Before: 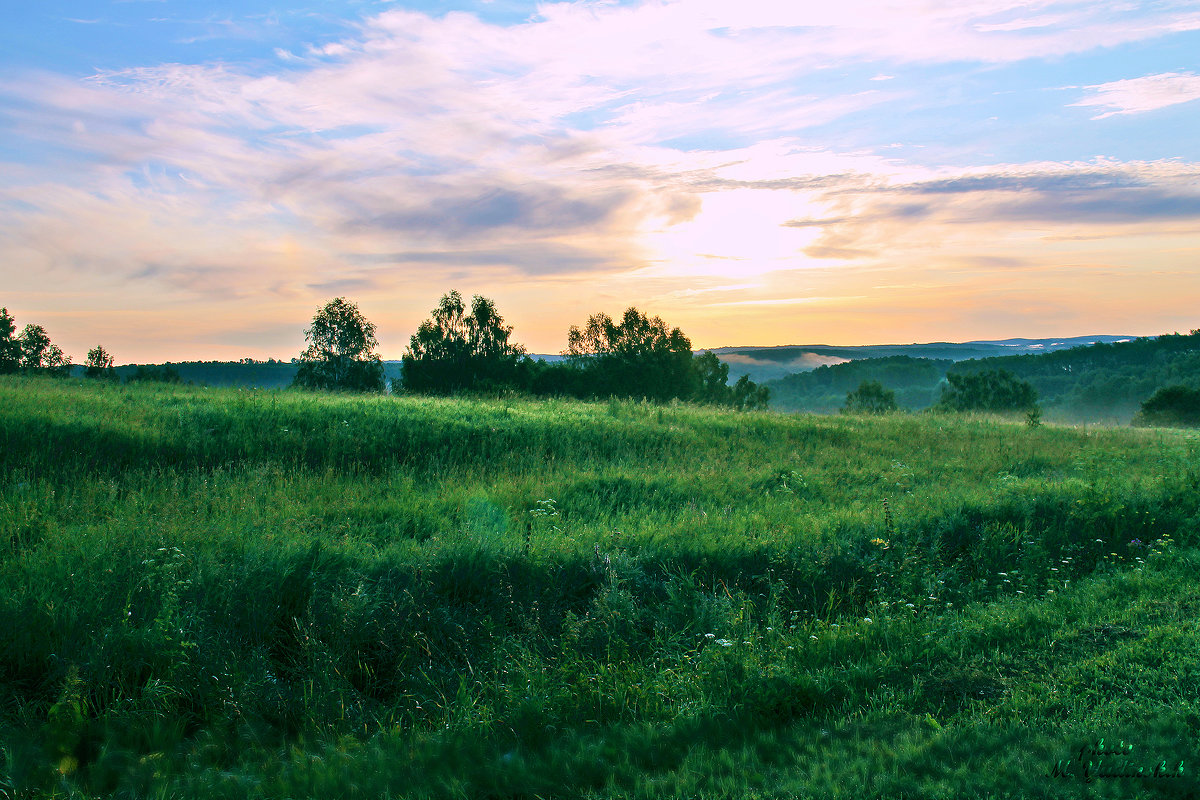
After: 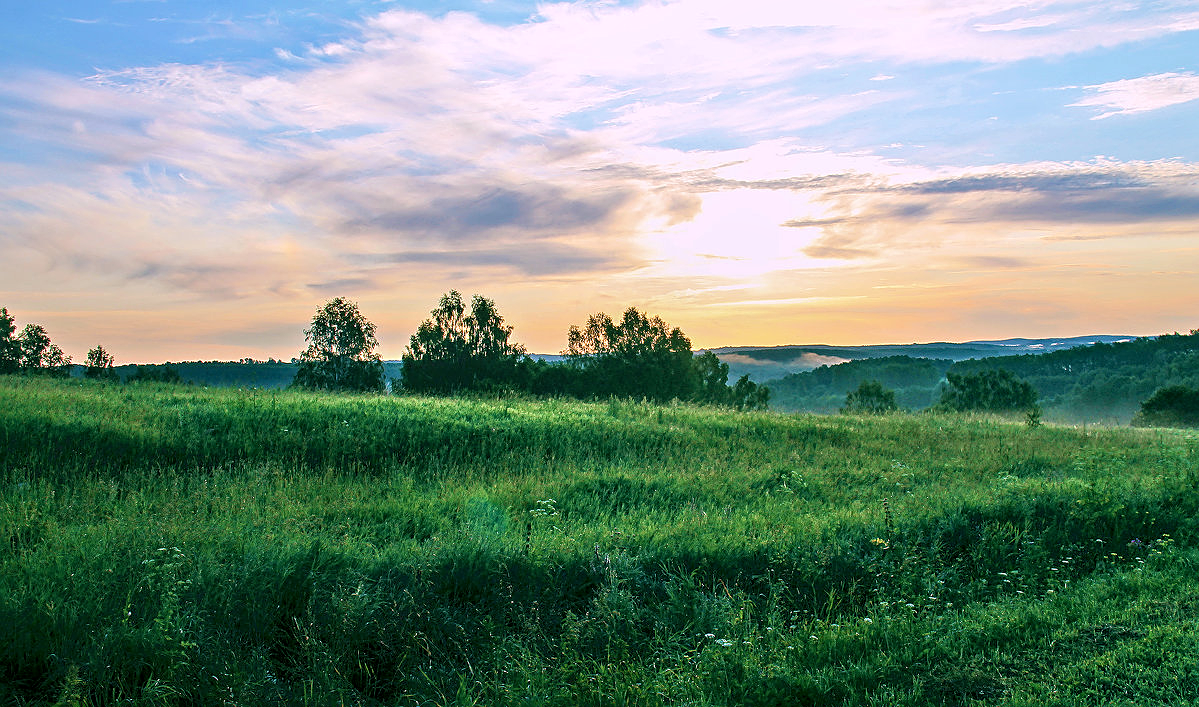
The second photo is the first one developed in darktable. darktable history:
sharpen: on, module defaults
crop and rotate: top 0%, bottom 11.521%
local contrast: on, module defaults
color correction: highlights a* -0.313, highlights b* -0.099
